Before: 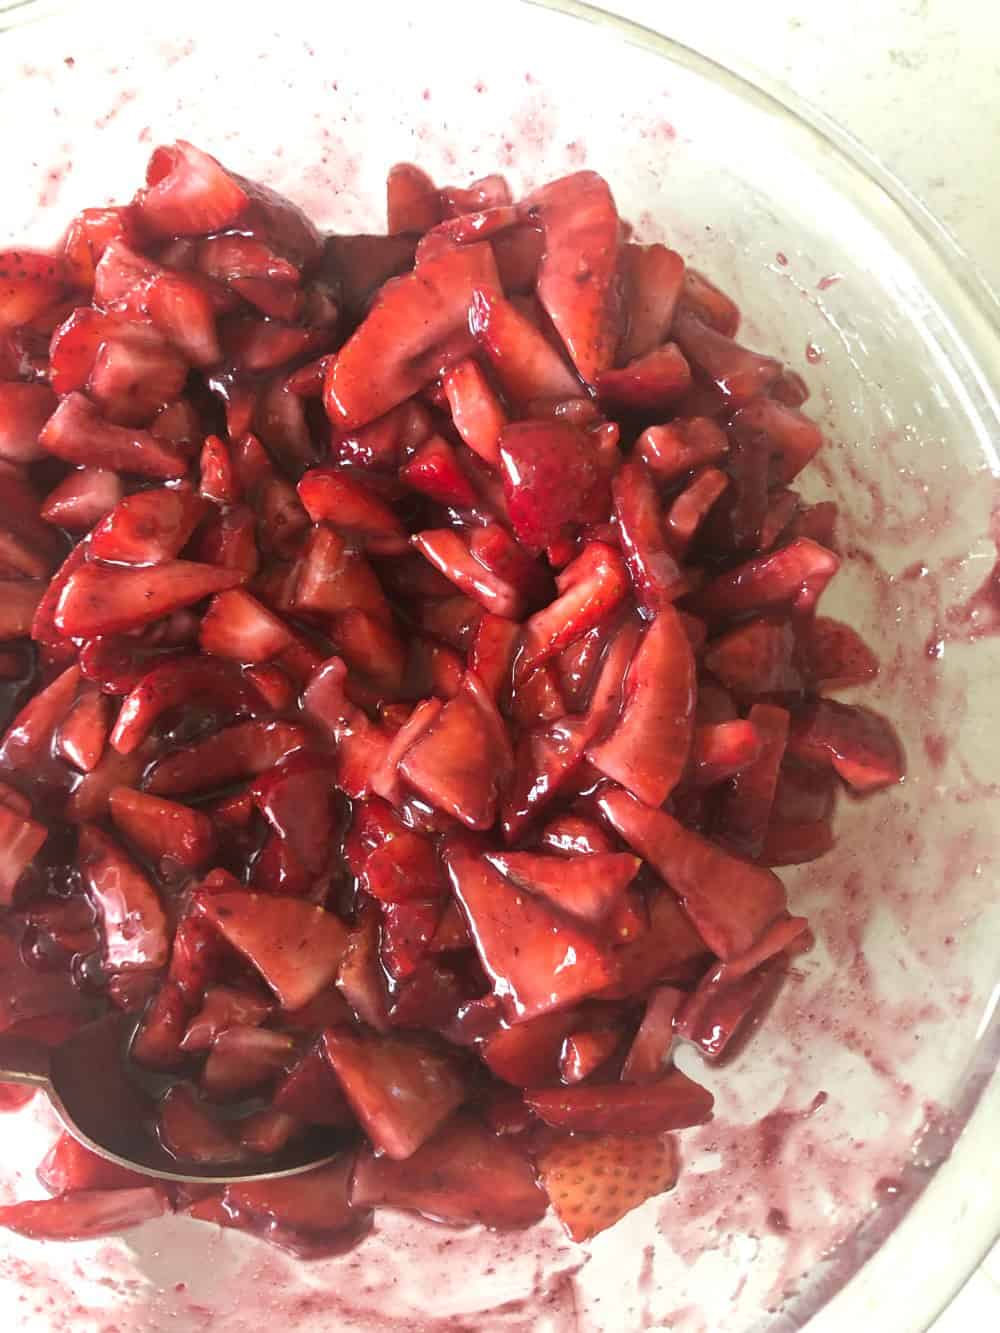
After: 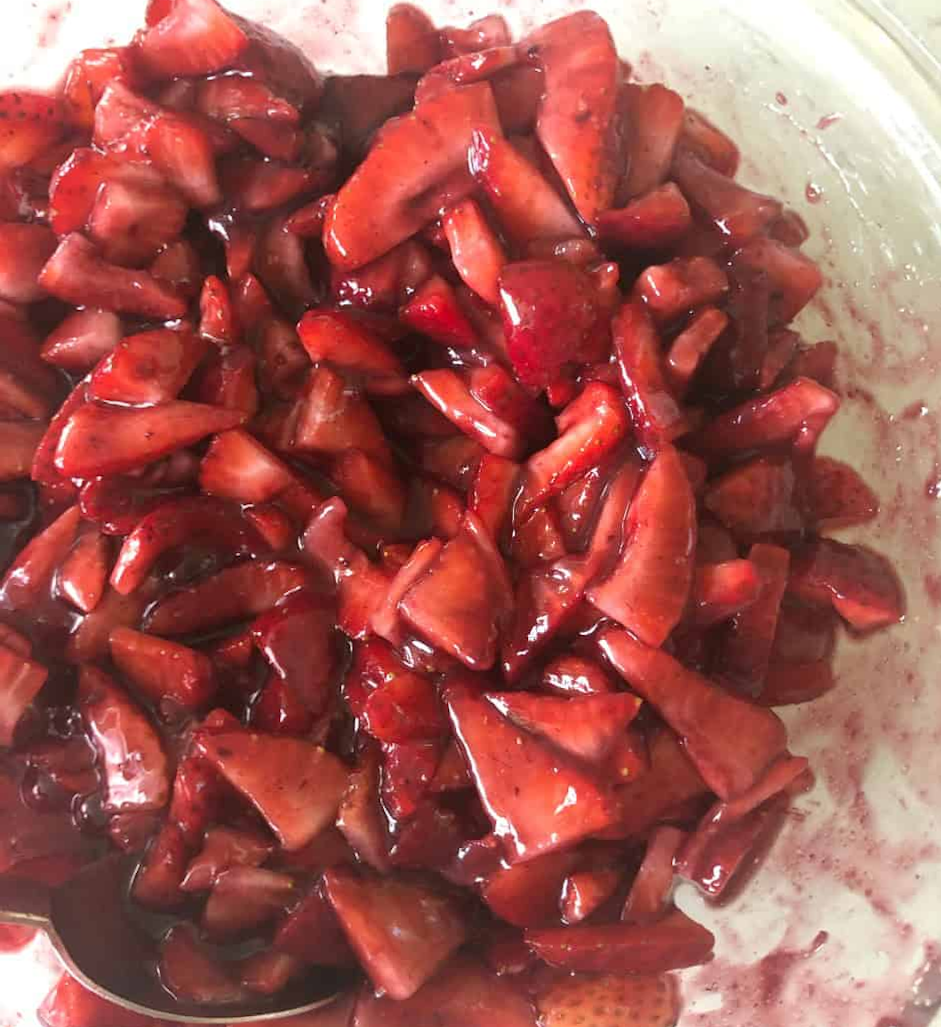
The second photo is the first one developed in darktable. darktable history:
crop and rotate: angle 0.081°, top 11.994%, right 5.714%, bottom 10.771%
